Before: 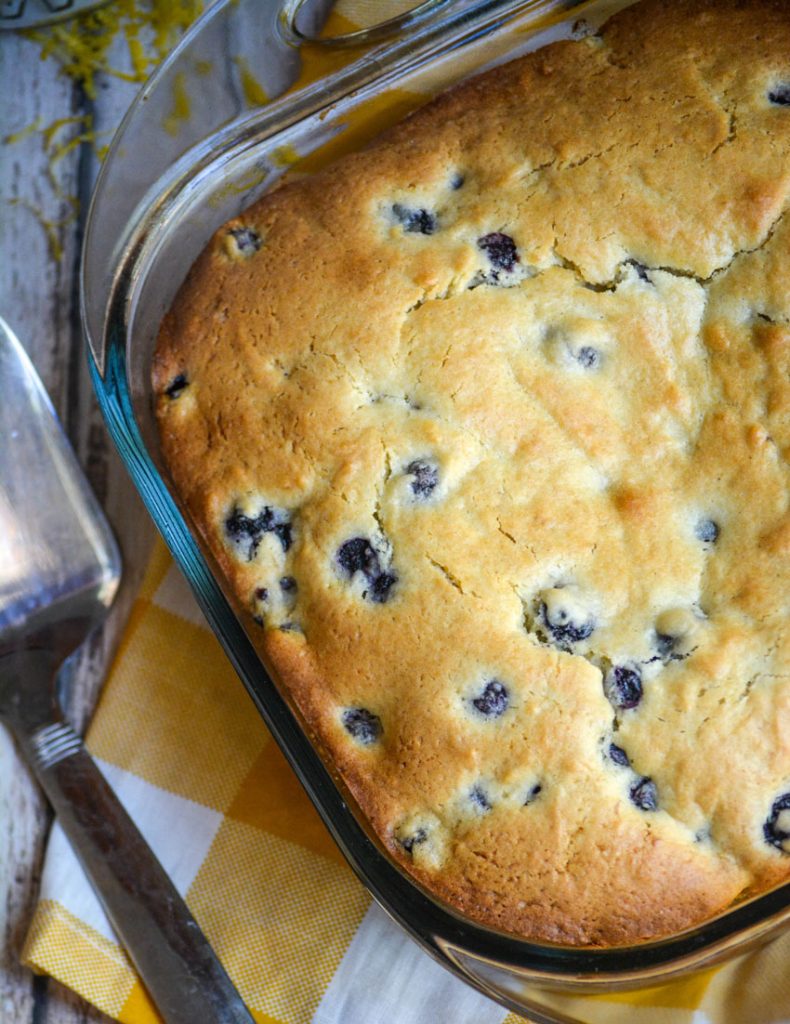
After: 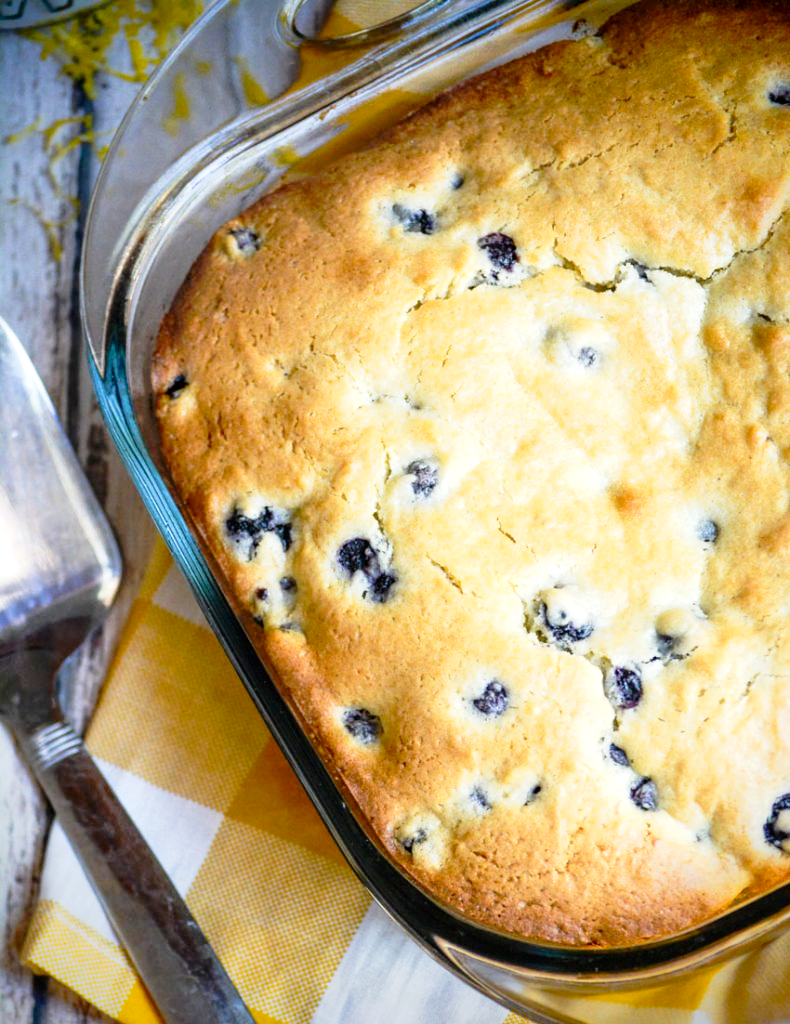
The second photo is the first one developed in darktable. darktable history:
shadows and highlights: radius 333.92, shadows 64.24, highlights 4.15, compress 88.11%, soften with gaussian
vignetting: saturation 0.381
tone curve: curves: ch0 [(0, 0) (0.062, 0.023) (0.168, 0.142) (0.359, 0.44) (0.469, 0.544) (0.634, 0.722) (0.839, 0.909) (0.998, 0.978)]; ch1 [(0, 0) (0.437, 0.453) (0.472, 0.47) (0.502, 0.504) (0.527, 0.546) (0.568, 0.619) (0.608, 0.665) (0.669, 0.748) (0.859, 0.899) (1, 1)]; ch2 [(0, 0) (0.33, 0.301) (0.421, 0.443) (0.473, 0.498) (0.509, 0.5) (0.535, 0.564) (0.575, 0.625) (0.608, 0.676) (1, 1)], preserve colors none
contrast brightness saturation: saturation -0.06
exposure: black level correction 0.001, exposure 0.5 EV, compensate highlight preservation false
